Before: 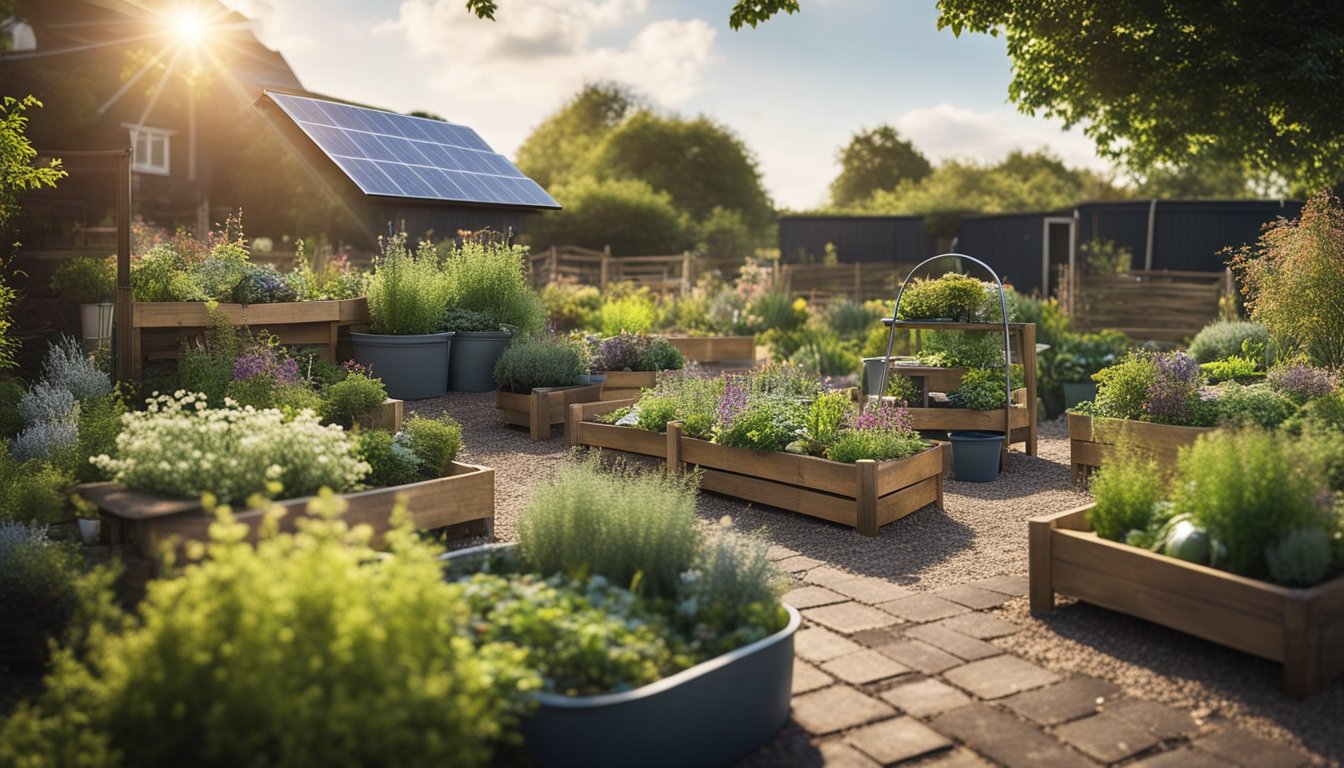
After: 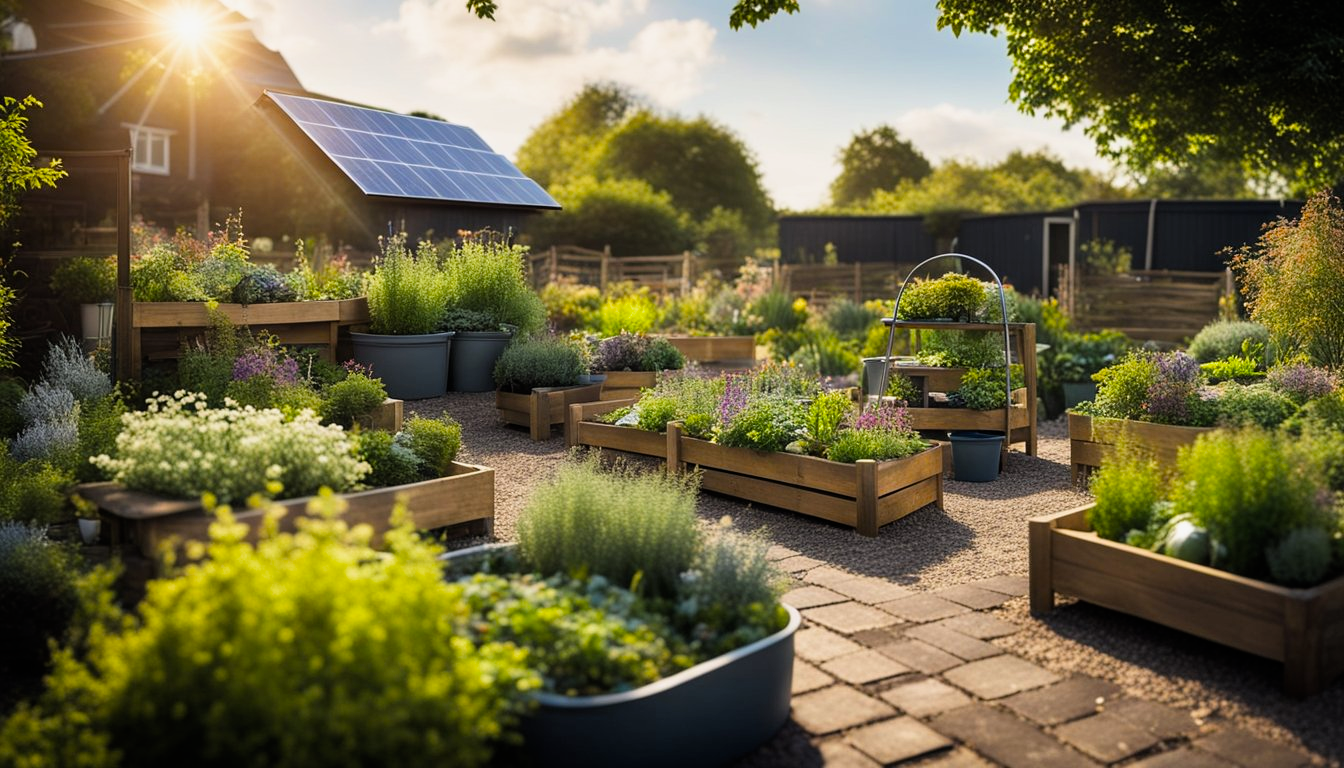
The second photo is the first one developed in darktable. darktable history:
filmic rgb: black relative exposure -12 EV, white relative exposure 2.8 EV, threshold 3 EV, target black luminance 0%, hardness 8.06, latitude 70.41%, contrast 1.14, highlights saturation mix 10%, shadows ↔ highlights balance -0.388%, color science v4 (2020), iterations of high-quality reconstruction 10, contrast in shadows soft, contrast in highlights soft, enable highlight reconstruction true
